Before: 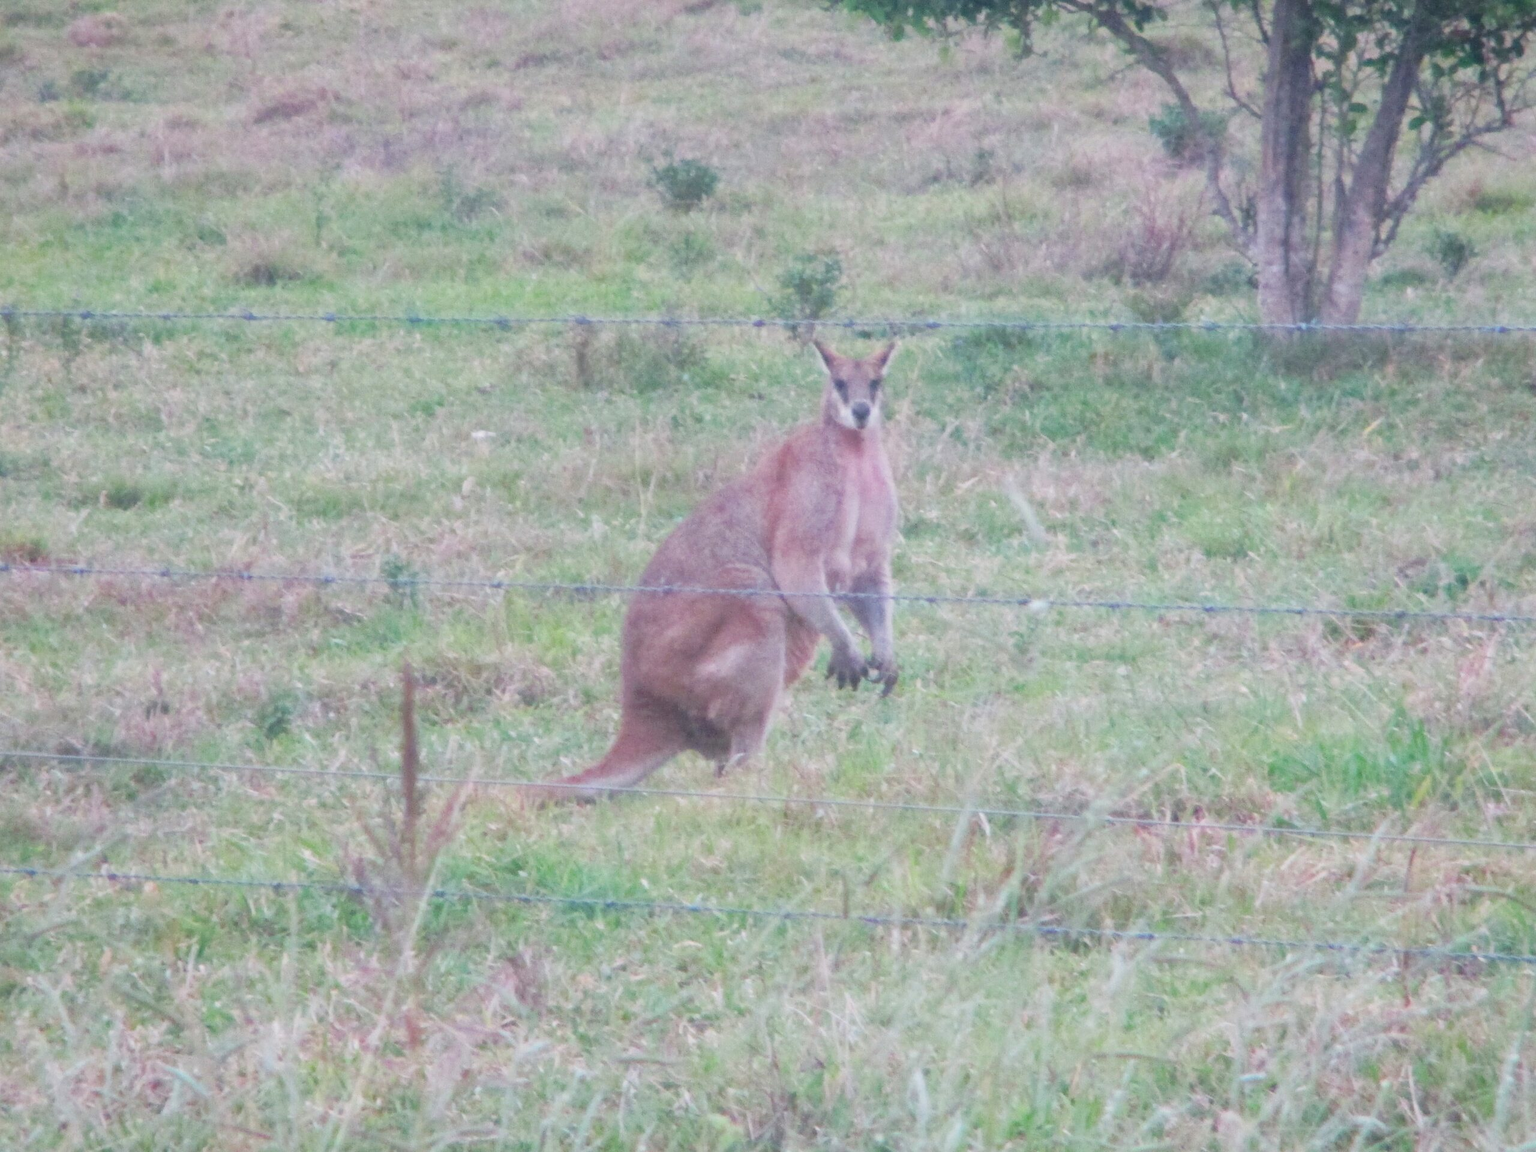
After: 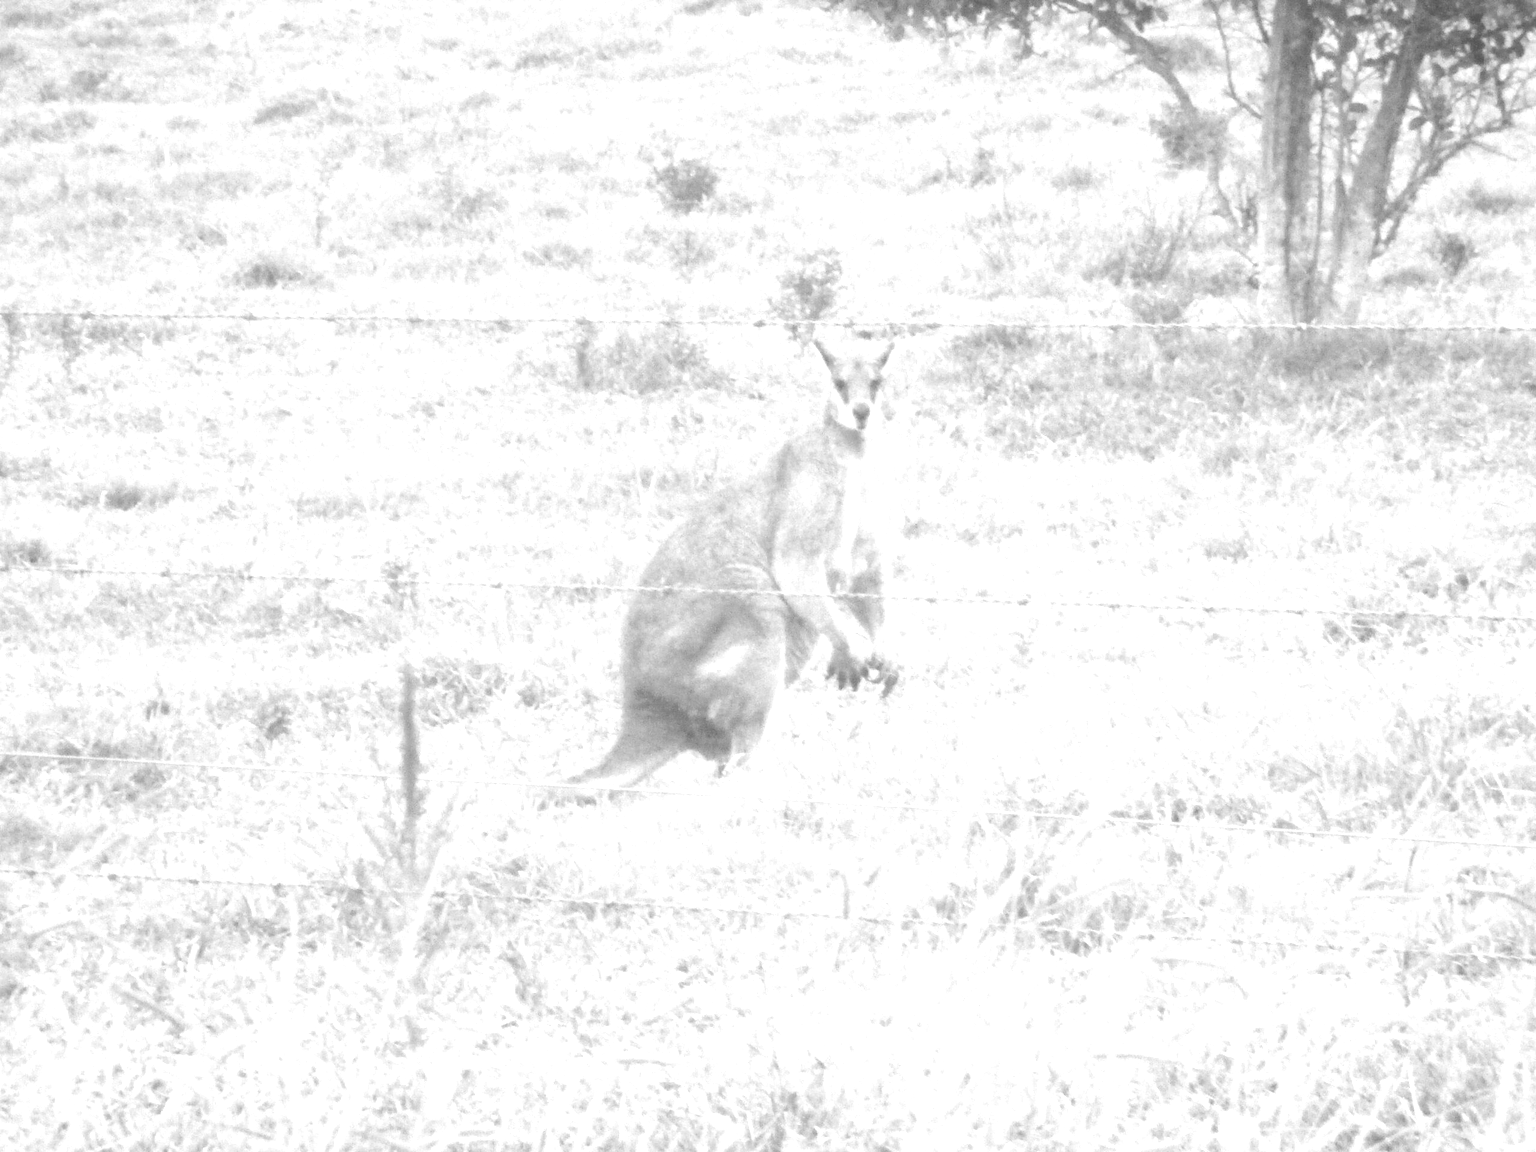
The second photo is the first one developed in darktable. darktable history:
monochrome: size 1
exposure: black level correction 0, exposure 1.3 EV, compensate highlight preservation false
grain: coarseness 0.09 ISO, strength 10%
color zones: curves: ch0 [(0, 0.613) (0.01, 0.613) (0.245, 0.448) (0.498, 0.529) (0.642, 0.665) (0.879, 0.777) (0.99, 0.613)]; ch1 [(0, 0) (0.143, 0) (0.286, 0) (0.429, 0) (0.571, 0) (0.714, 0) (0.857, 0)], mix -93.41%
